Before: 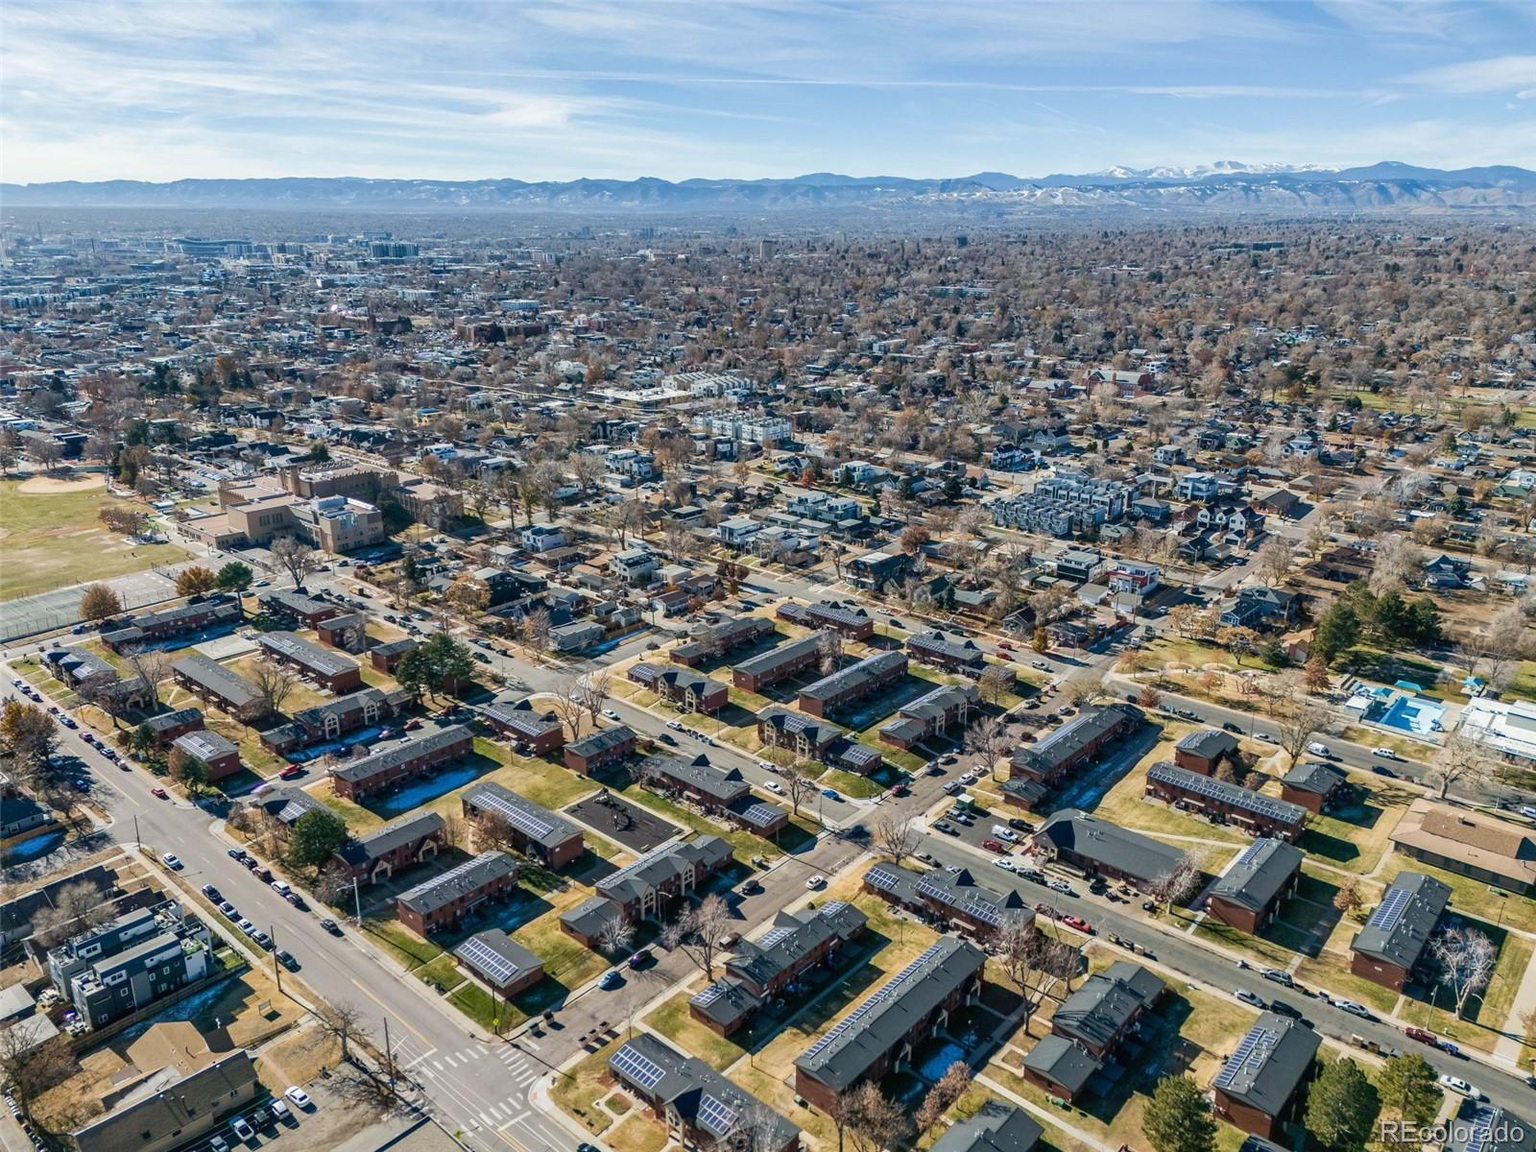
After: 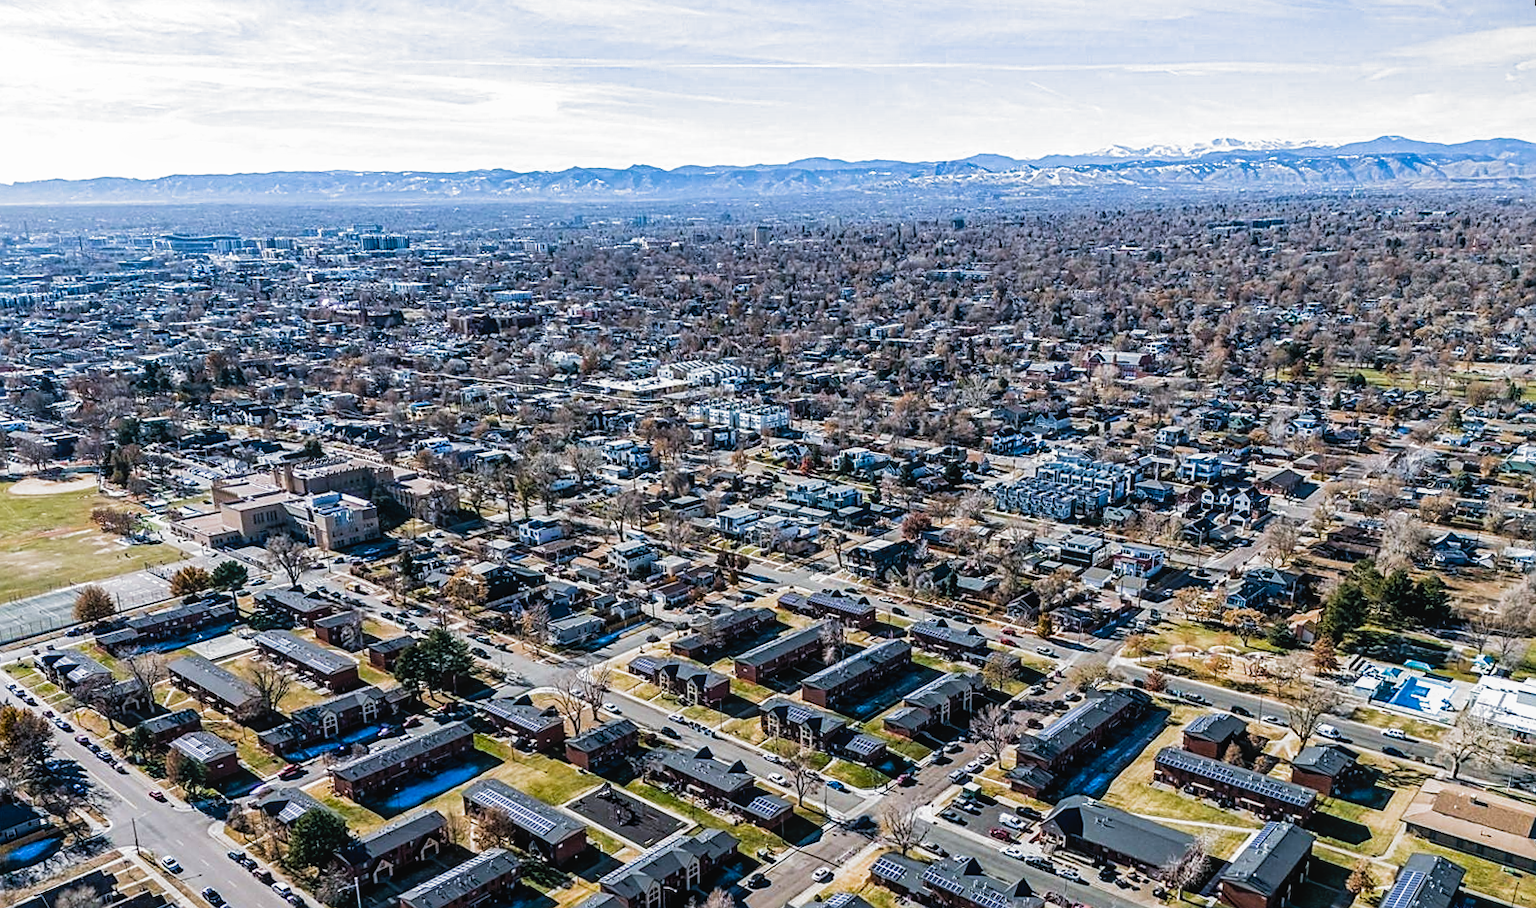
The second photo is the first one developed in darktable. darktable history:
crop: bottom 19.644%
local contrast: detail 110%
color calibration: illuminant as shot in camera, x 0.358, y 0.373, temperature 4628.91 K
filmic rgb: black relative exposure -8.2 EV, white relative exposure 2.2 EV, threshold 3 EV, hardness 7.11, latitude 75%, contrast 1.325, highlights saturation mix -2%, shadows ↔ highlights balance 30%, preserve chrominance RGB euclidean norm, color science v5 (2021), contrast in shadows safe, contrast in highlights safe, enable highlight reconstruction true
color zones: curves: ch1 [(0, 0.513) (0.143, 0.524) (0.286, 0.511) (0.429, 0.506) (0.571, 0.503) (0.714, 0.503) (0.857, 0.508) (1, 0.513)]
color balance rgb: perceptual saturation grading › global saturation 25%, global vibrance 20%
sharpen: on, module defaults
rotate and perspective: rotation -1°, crop left 0.011, crop right 0.989, crop top 0.025, crop bottom 0.975
